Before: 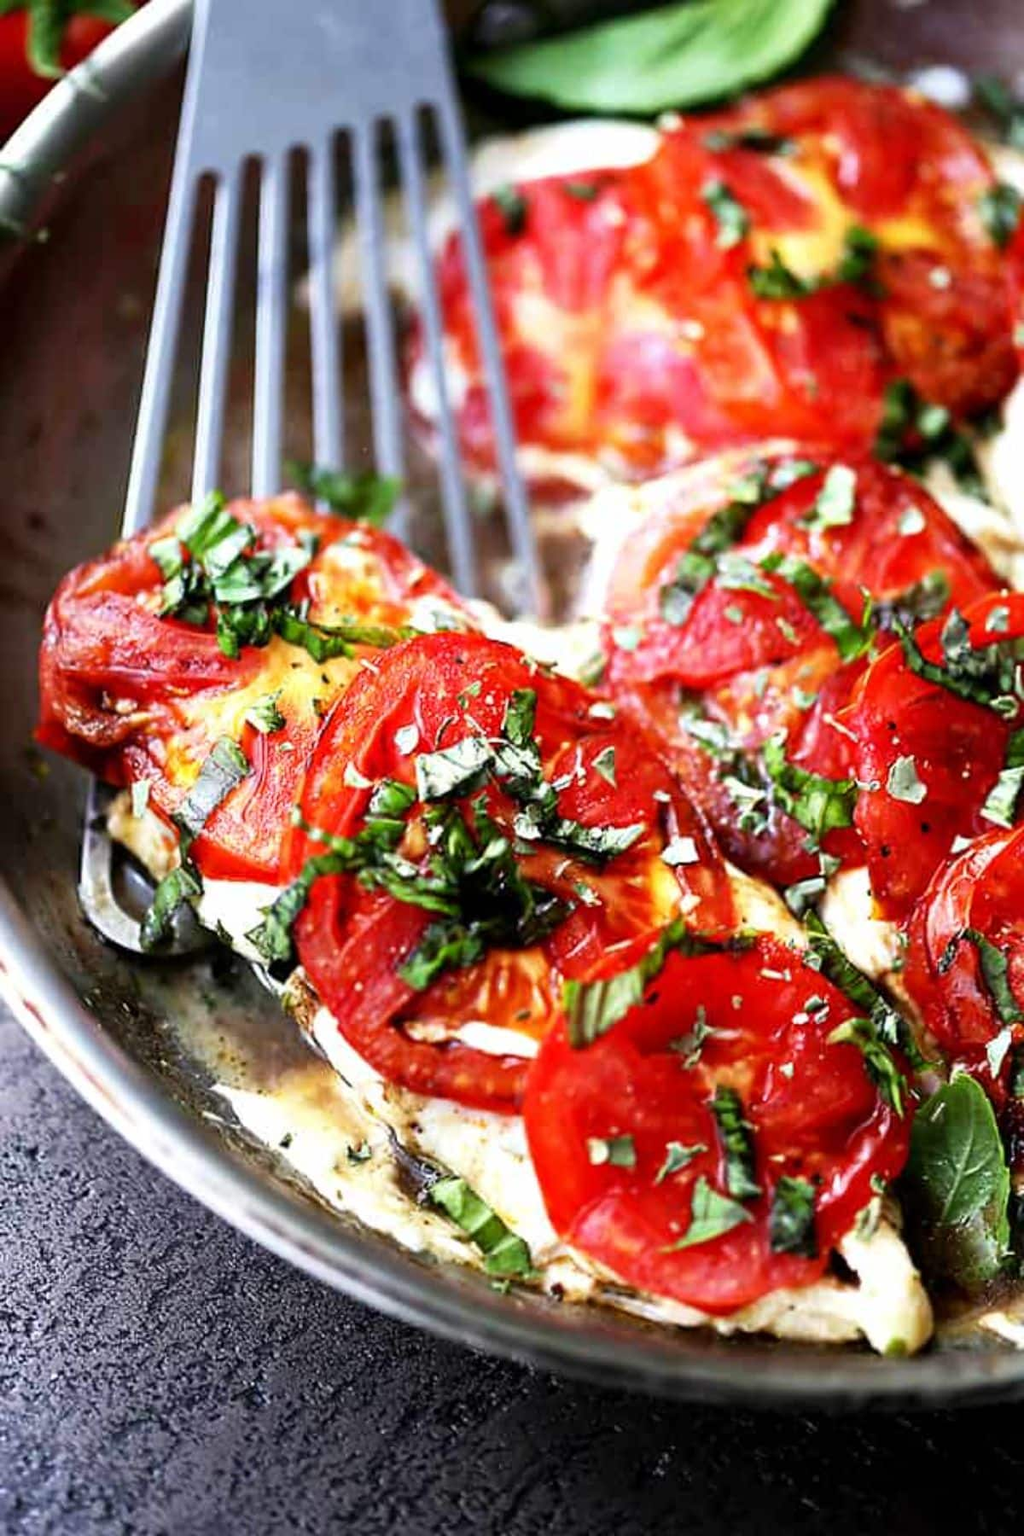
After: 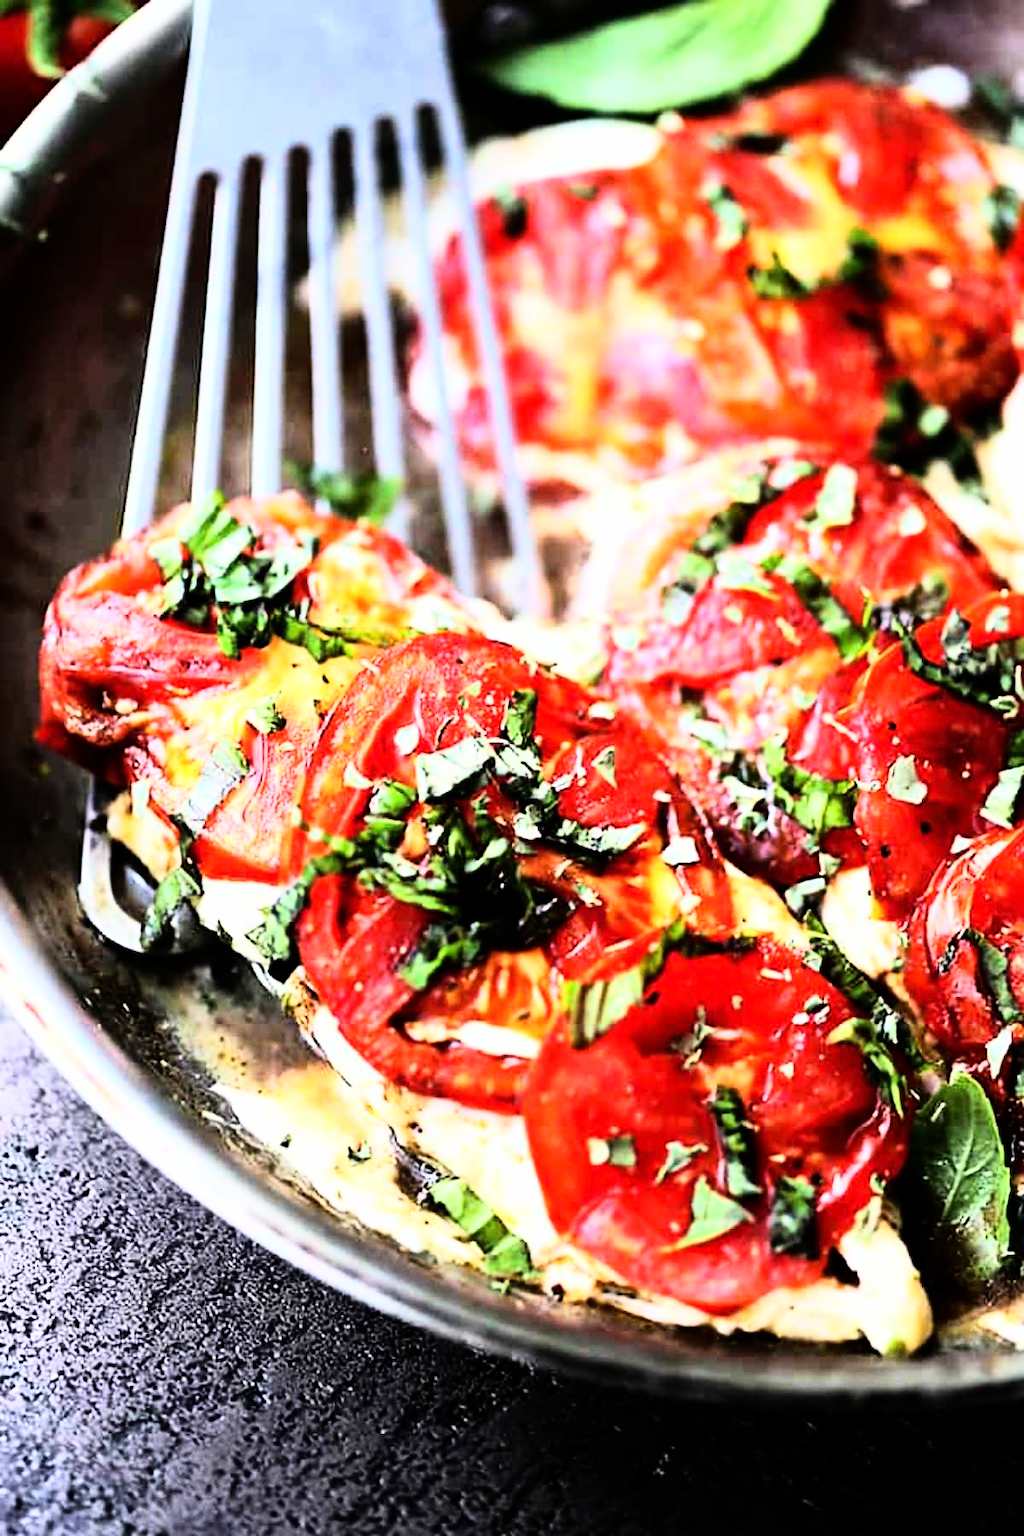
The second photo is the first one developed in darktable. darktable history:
rgb curve: curves: ch0 [(0, 0) (0.21, 0.15) (0.24, 0.21) (0.5, 0.75) (0.75, 0.96) (0.89, 0.99) (1, 1)]; ch1 [(0, 0.02) (0.21, 0.13) (0.25, 0.2) (0.5, 0.67) (0.75, 0.9) (0.89, 0.97) (1, 1)]; ch2 [(0, 0.02) (0.21, 0.13) (0.25, 0.2) (0.5, 0.67) (0.75, 0.9) (0.89, 0.97) (1, 1)], compensate middle gray true
exposure: exposure -0.177 EV, compensate highlight preservation false
